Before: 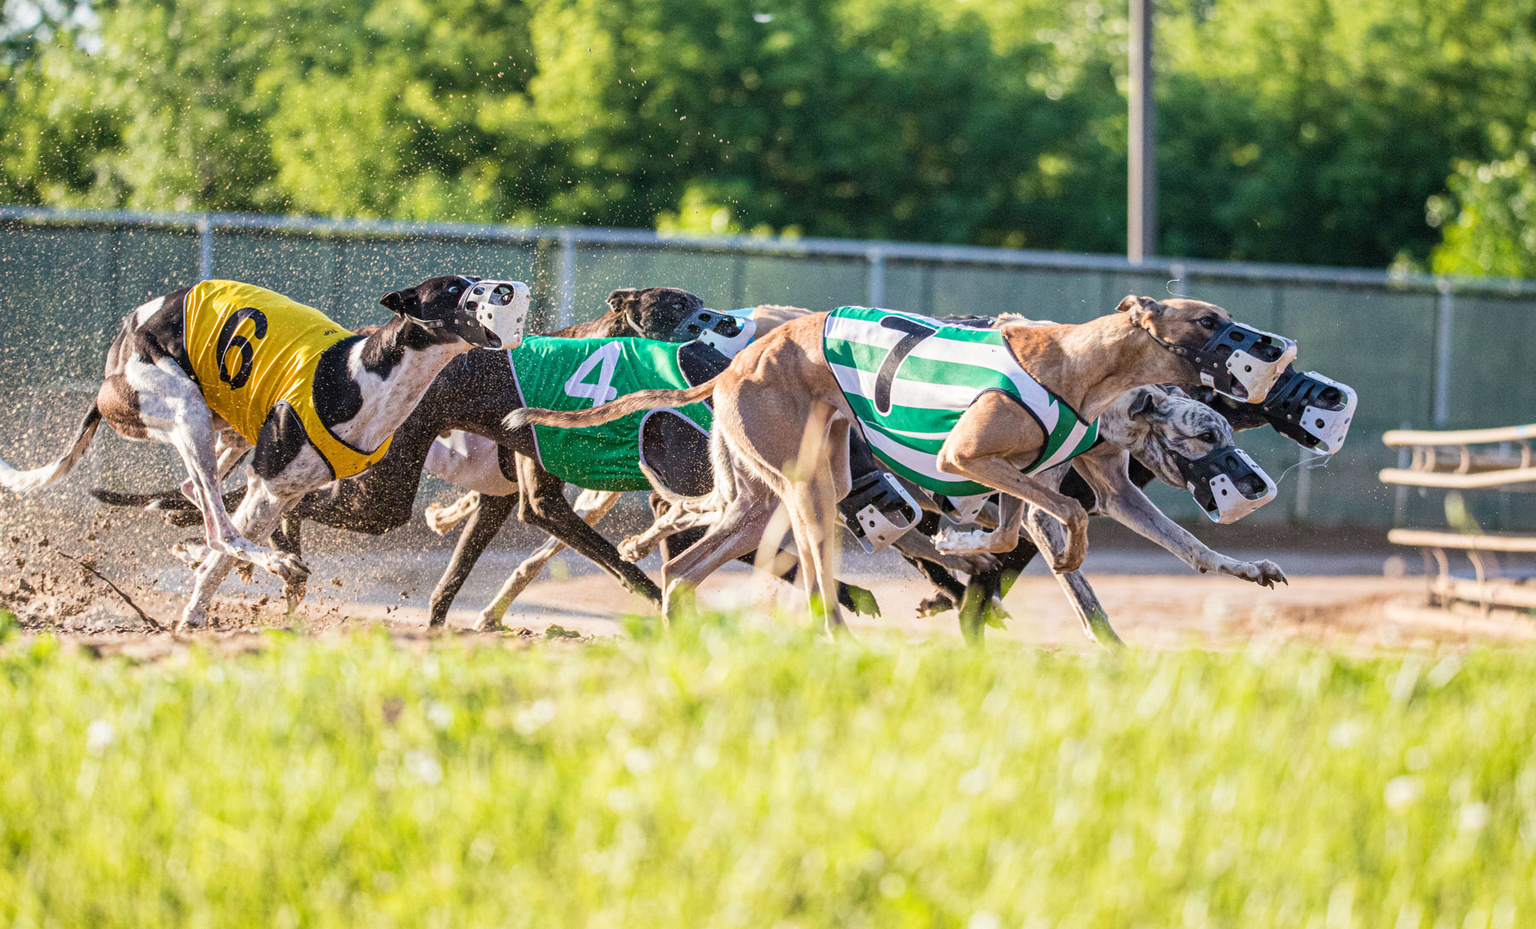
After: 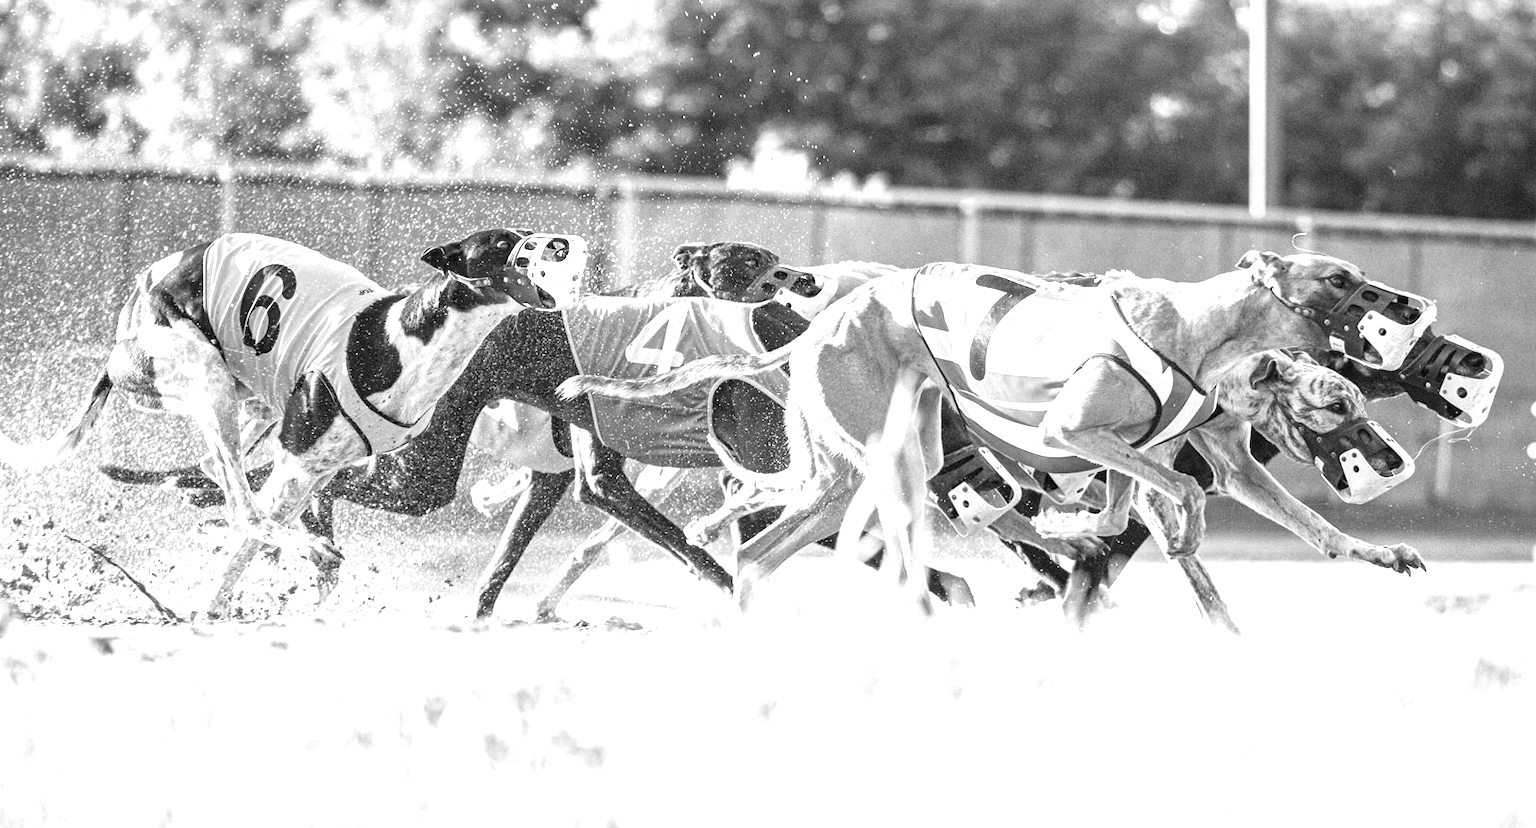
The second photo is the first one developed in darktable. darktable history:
vibrance: vibrance 15%
monochrome: on, module defaults
tone equalizer: on, module defaults
contrast brightness saturation: contrast 0.03, brightness 0.06, saturation 0.13
crop: top 7.49%, right 9.717%, bottom 11.943%
exposure: black level correction 0, exposure 1.2 EV, compensate exposure bias true, compensate highlight preservation false
